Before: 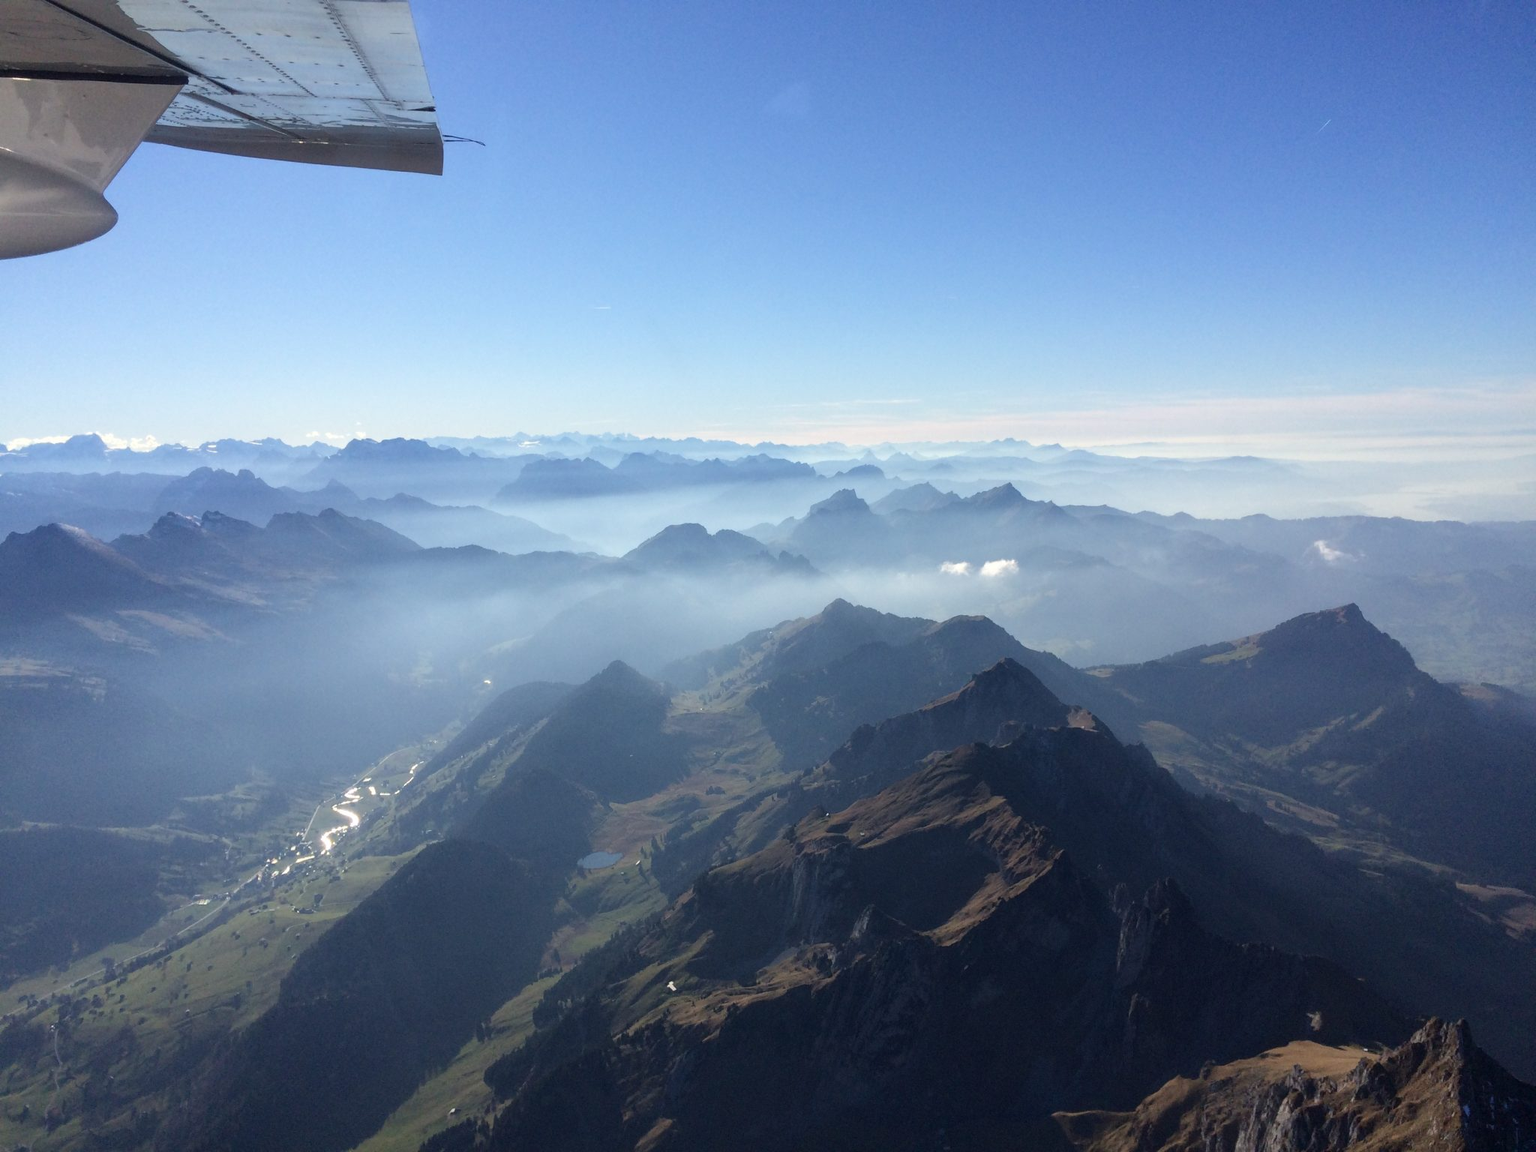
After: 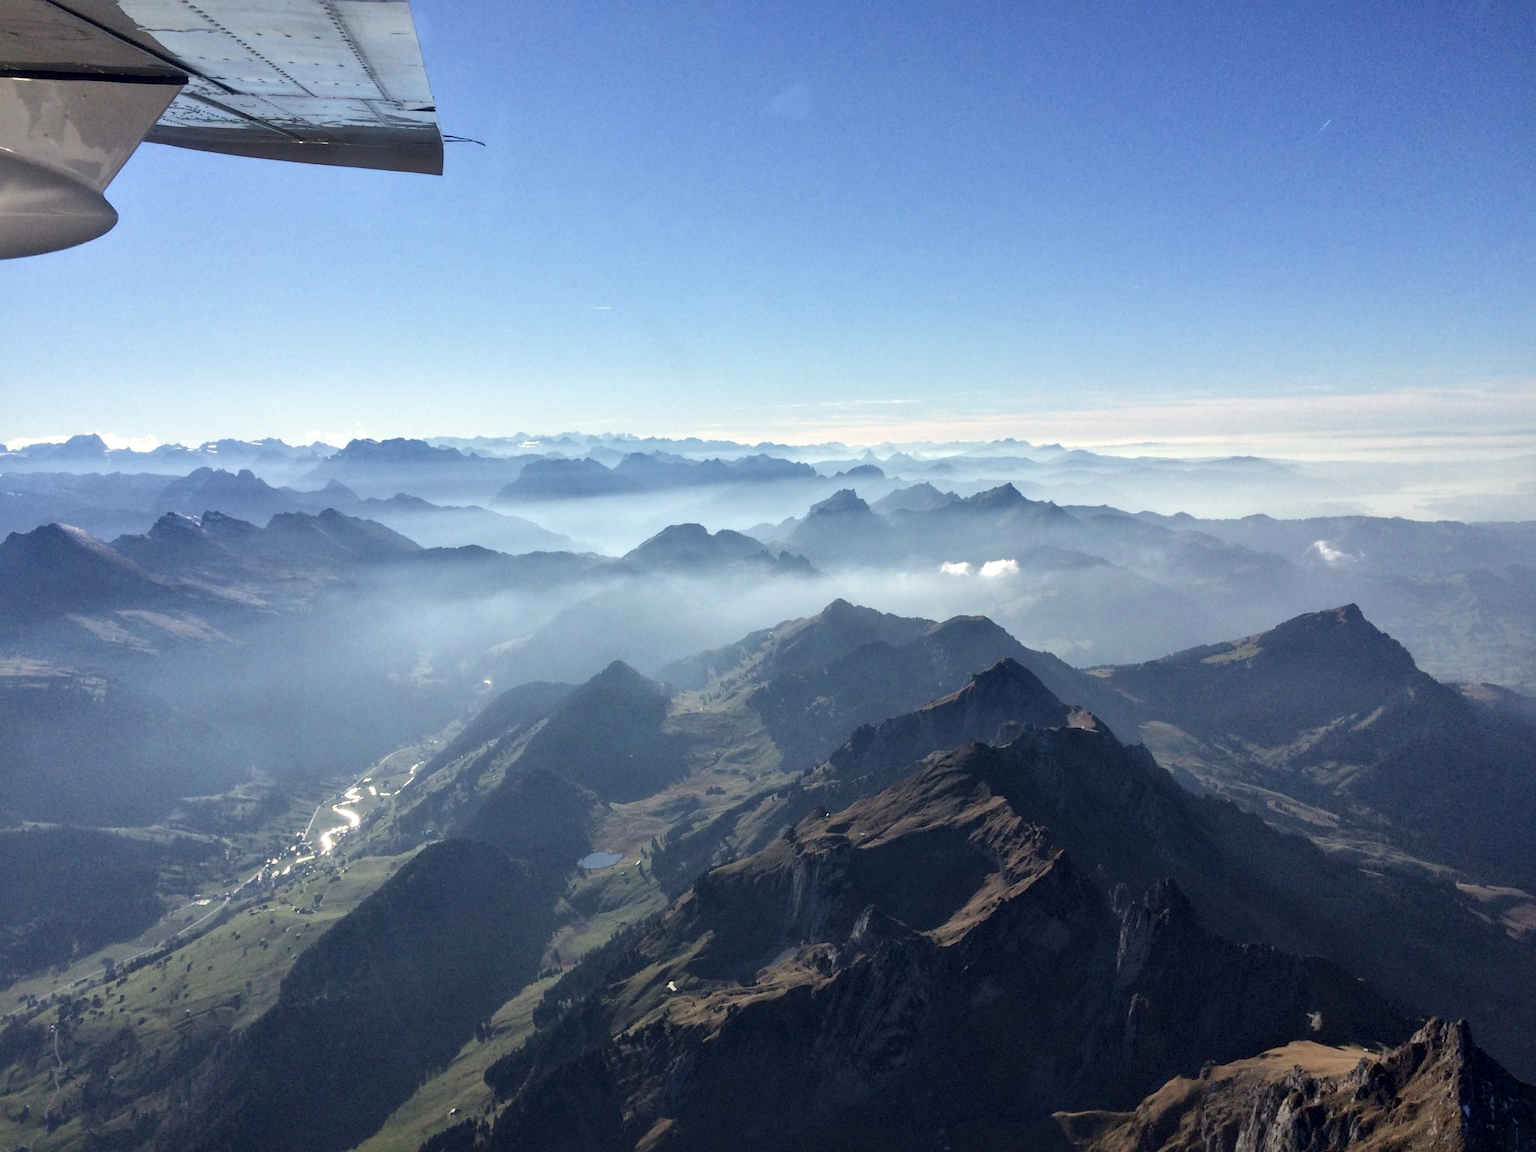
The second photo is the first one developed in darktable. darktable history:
local contrast: mode bilateral grid, contrast 49, coarseness 50, detail 150%, midtone range 0.2
color correction: highlights b* 3.04
